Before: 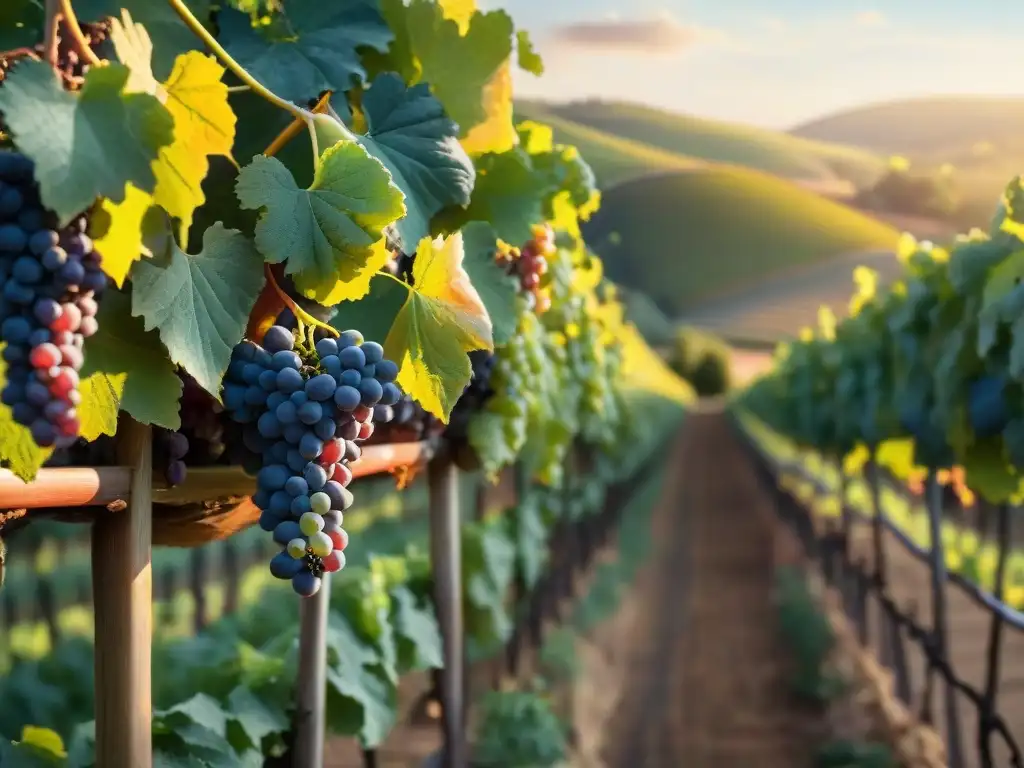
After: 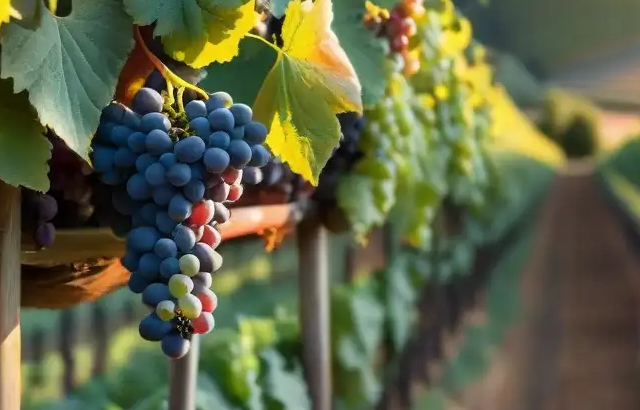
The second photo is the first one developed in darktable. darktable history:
crop: left 12.884%, top 31.08%, right 24.535%, bottom 15.532%
